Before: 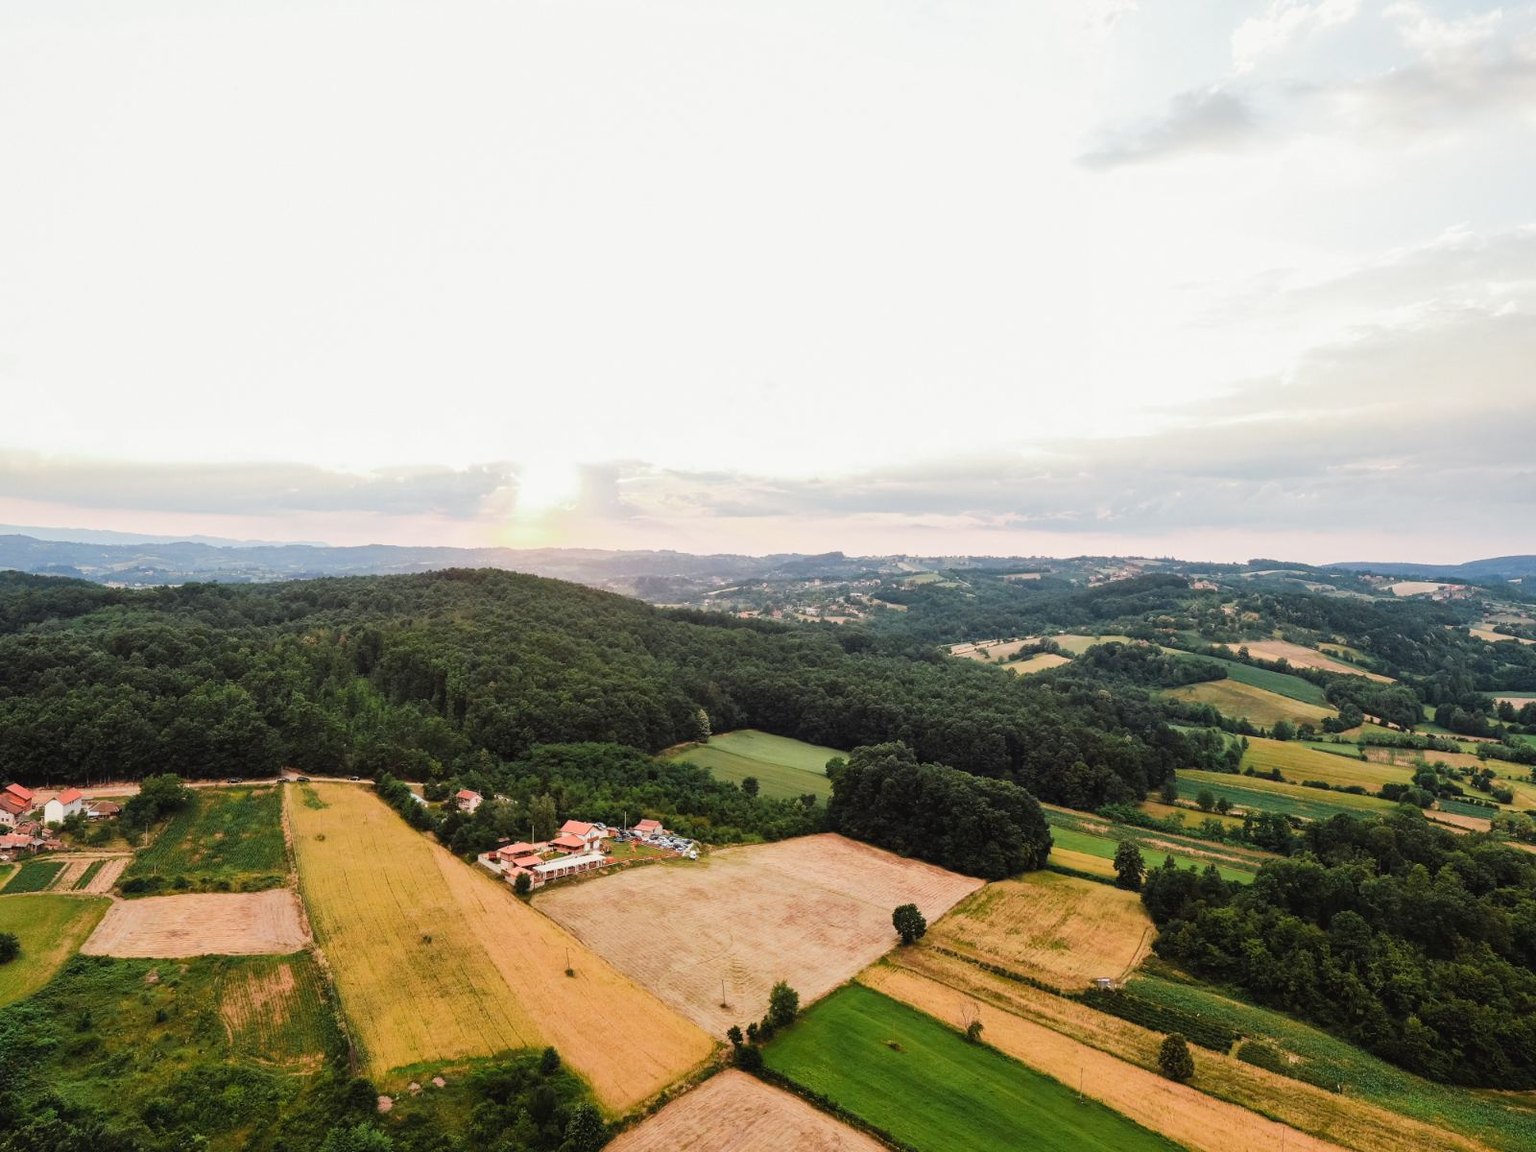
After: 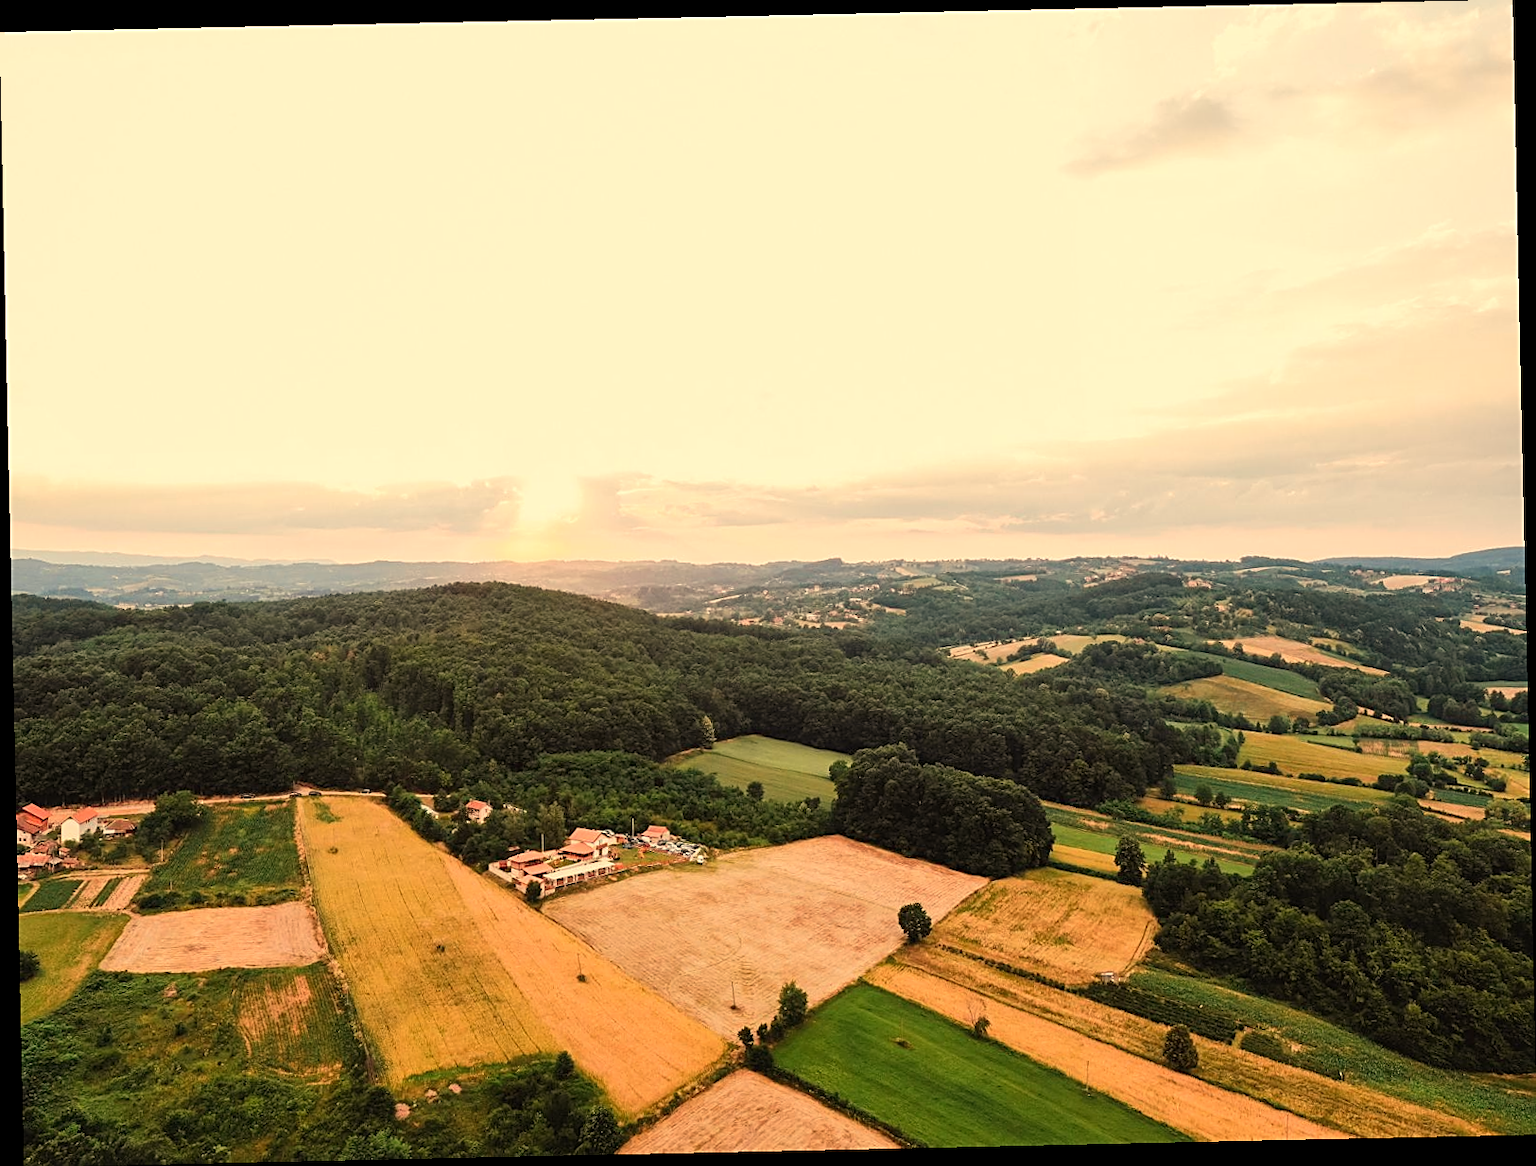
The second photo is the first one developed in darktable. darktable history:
white balance: red 1.138, green 0.996, blue 0.812
sharpen: on, module defaults
rotate and perspective: rotation -1.24°, automatic cropping off
